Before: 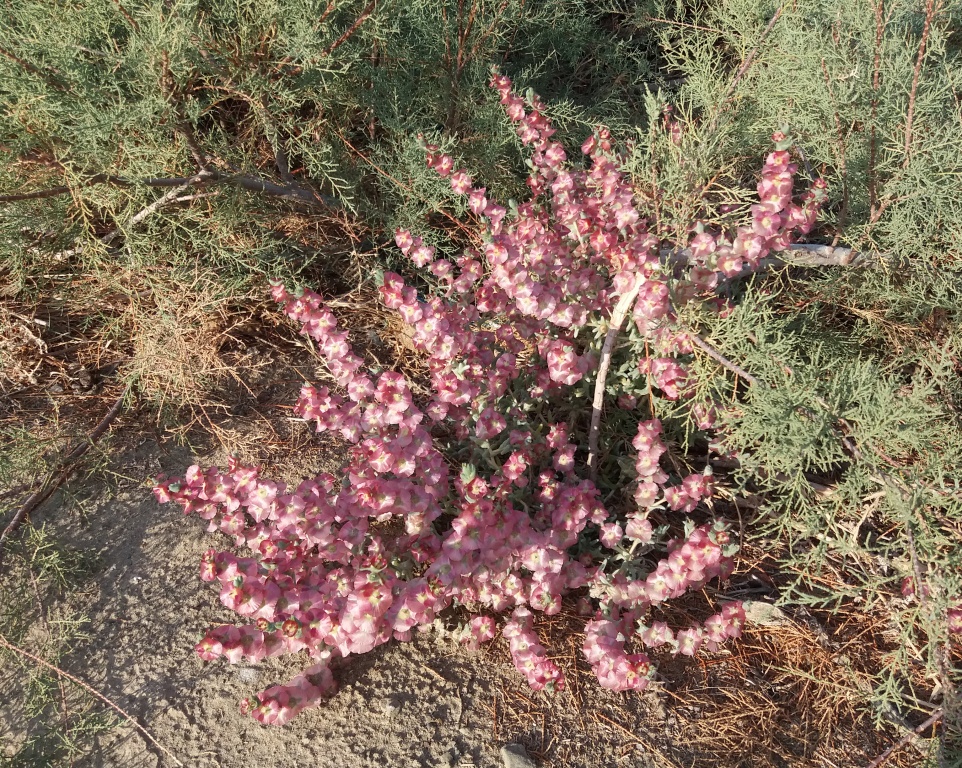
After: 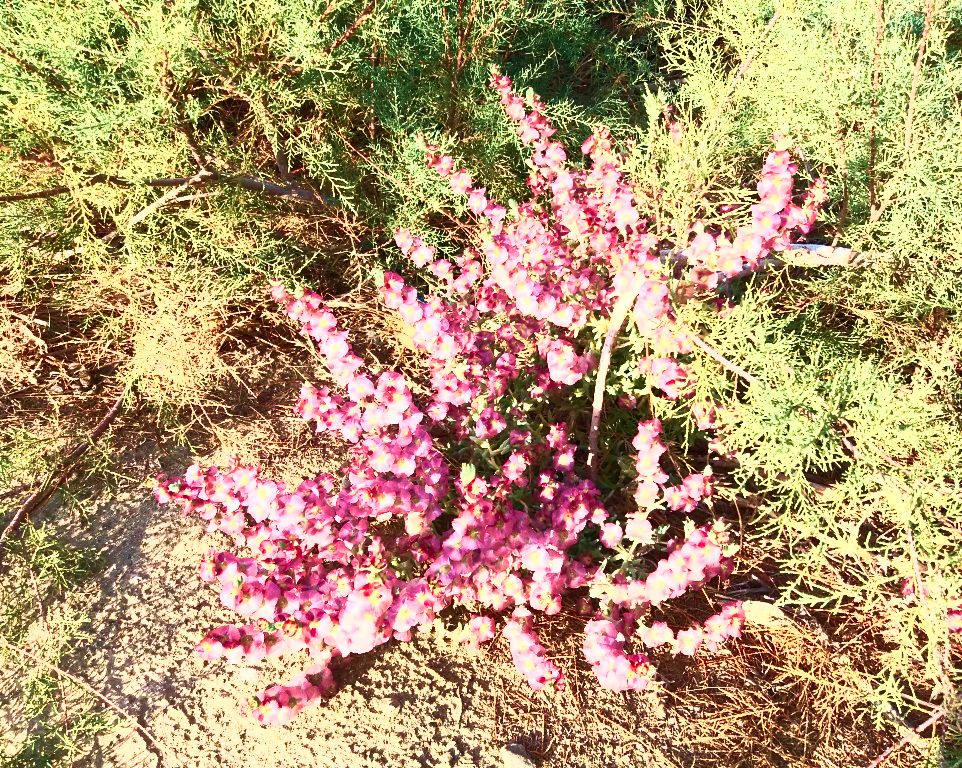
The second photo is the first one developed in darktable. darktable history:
contrast brightness saturation: contrast 0.836, brightness 0.584, saturation 0.607
exposure: black level correction 0.001, exposure 0.298 EV, compensate highlight preservation false
velvia: strength 74.72%
